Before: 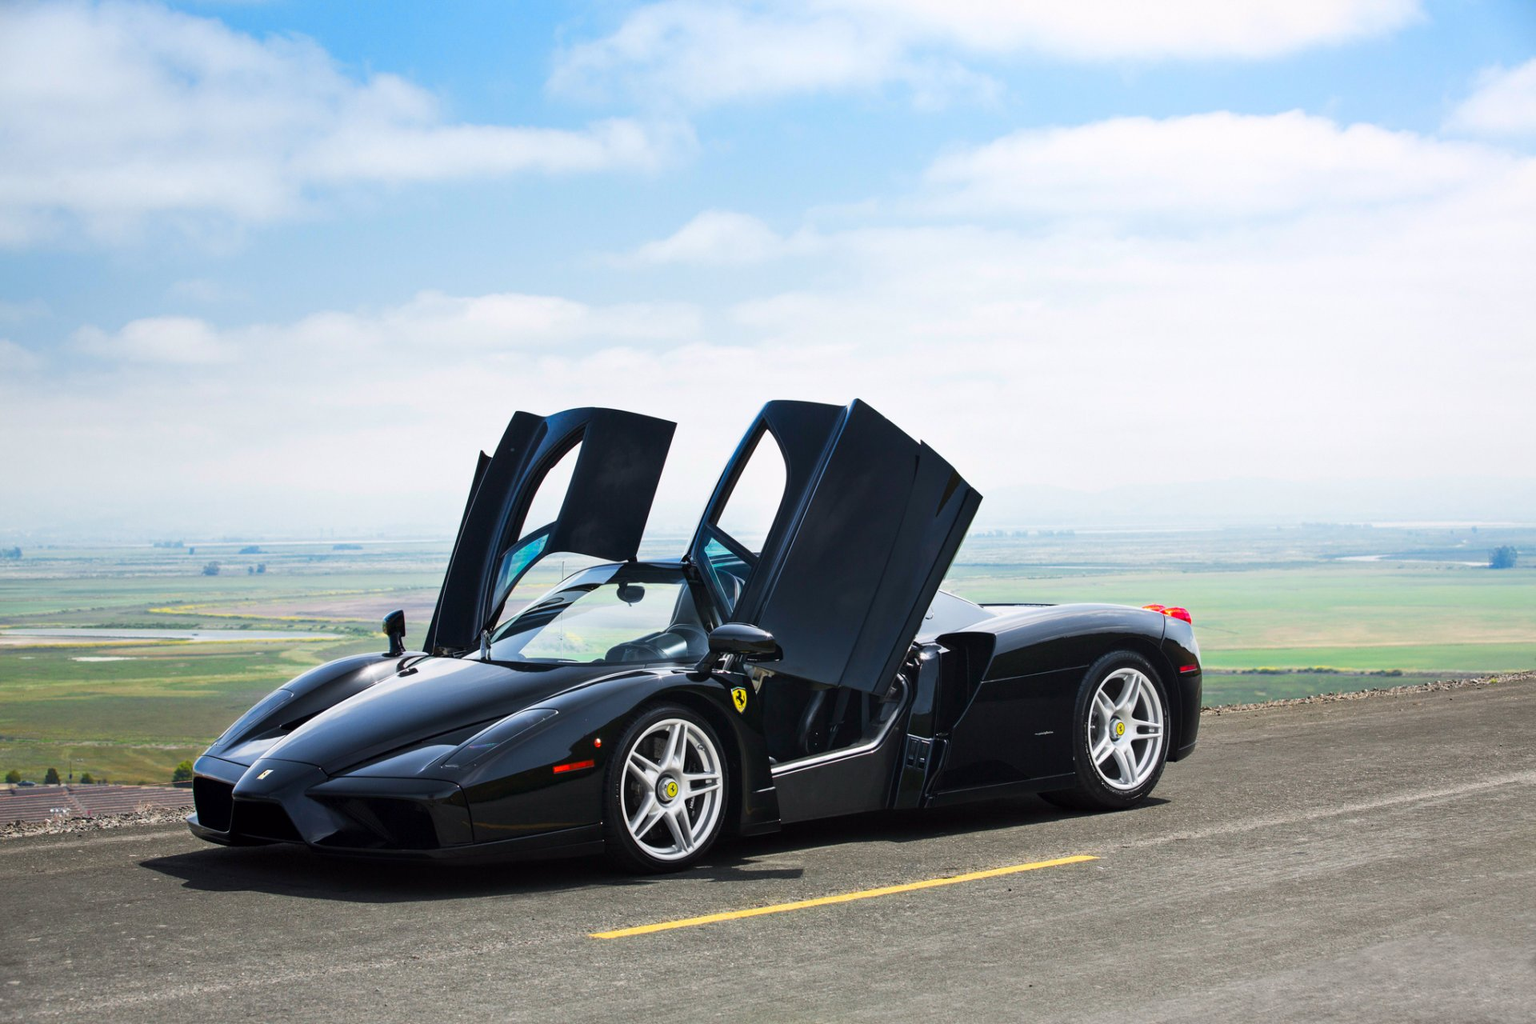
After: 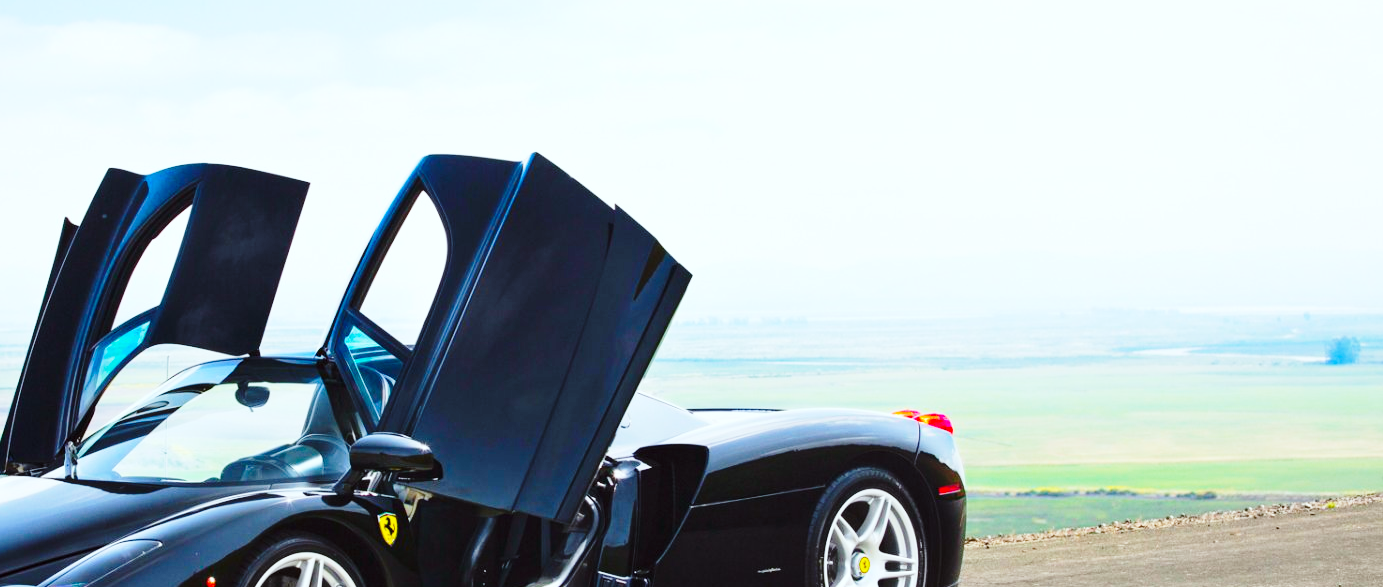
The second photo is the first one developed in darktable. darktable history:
color correction: highlights a* -2.73, highlights b* -2.09, shadows a* 2.41, shadows b* 2.73
base curve: curves: ch0 [(0, 0) (0.028, 0.03) (0.121, 0.232) (0.46, 0.748) (0.859, 0.968) (1, 1)], preserve colors none
crop and rotate: left 27.938%, top 27.046%, bottom 27.046%
color balance rgb: perceptual saturation grading › global saturation 25%, perceptual brilliance grading › mid-tones 10%, perceptual brilliance grading › shadows 15%, global vibrance 20%
